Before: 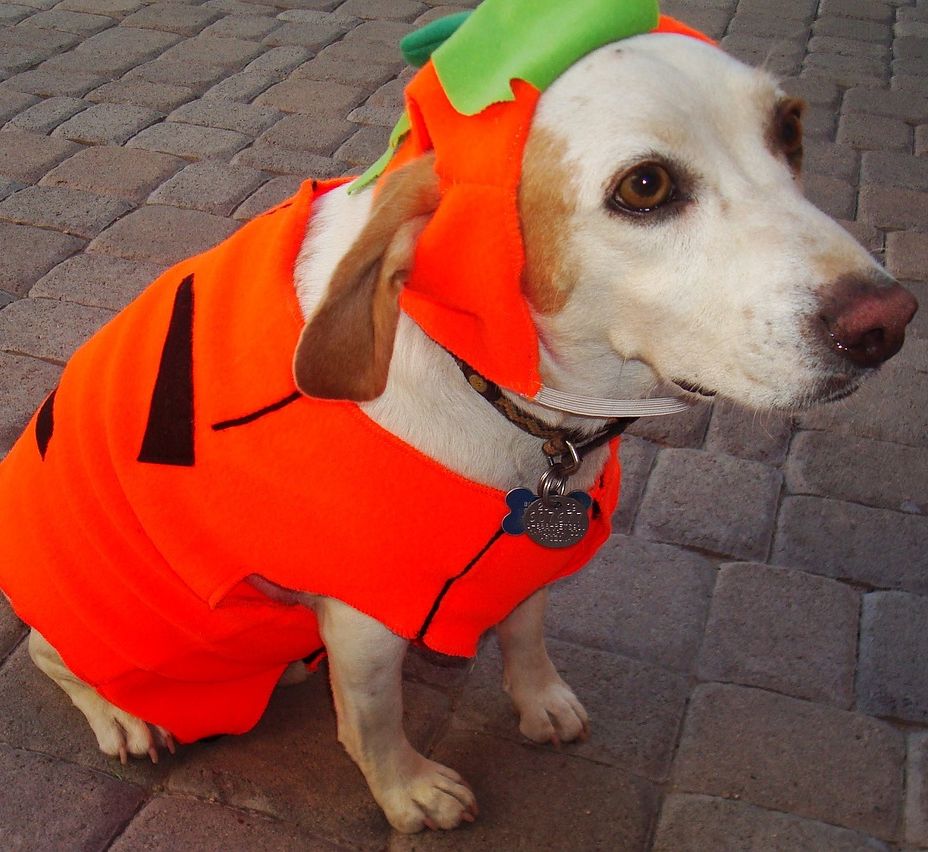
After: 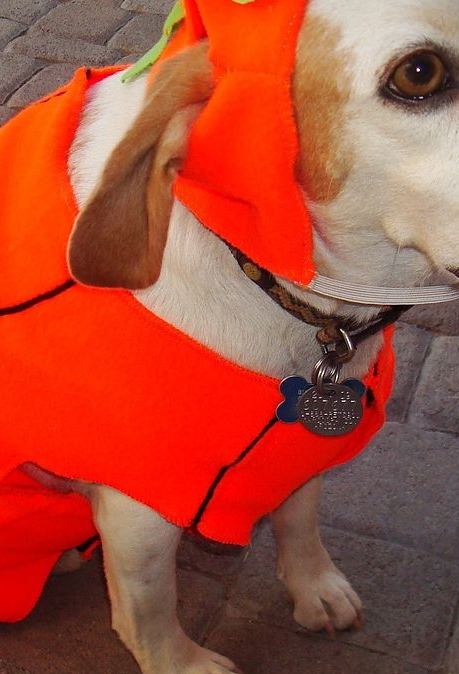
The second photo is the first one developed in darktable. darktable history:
crop and rotate: angle 0.024°, left 24.385%, top 13.209%, right 26.09%, bottom 7.627%
